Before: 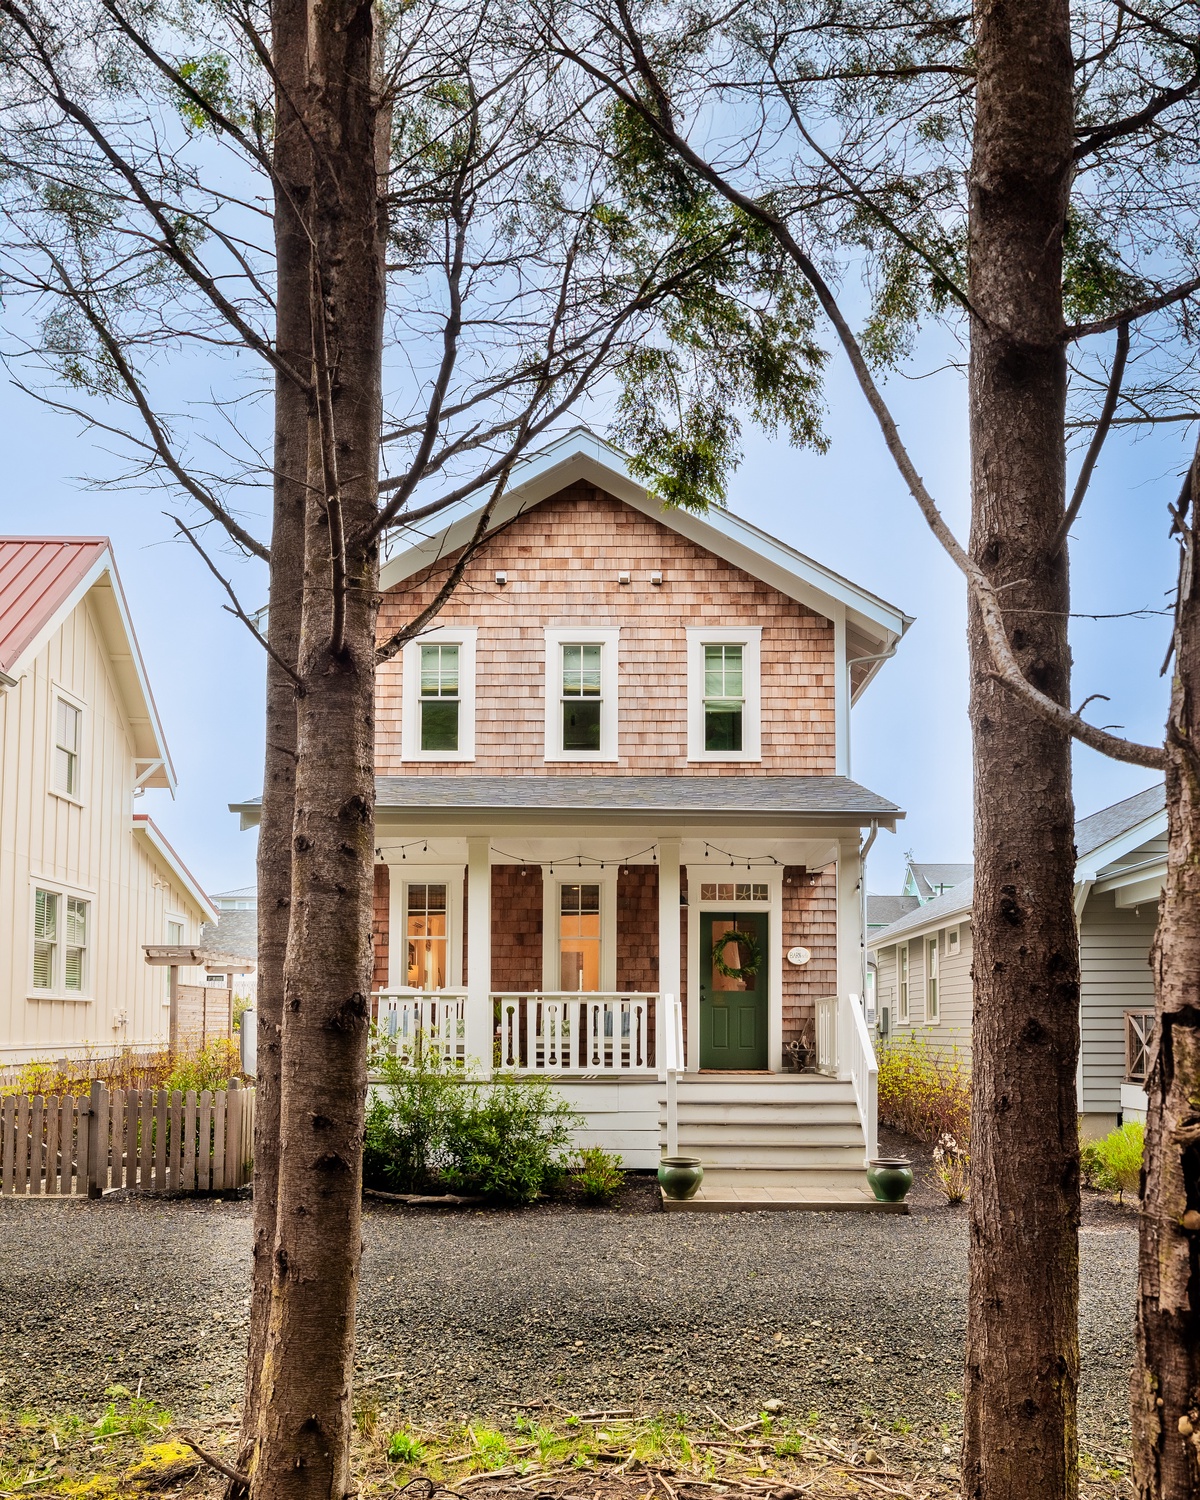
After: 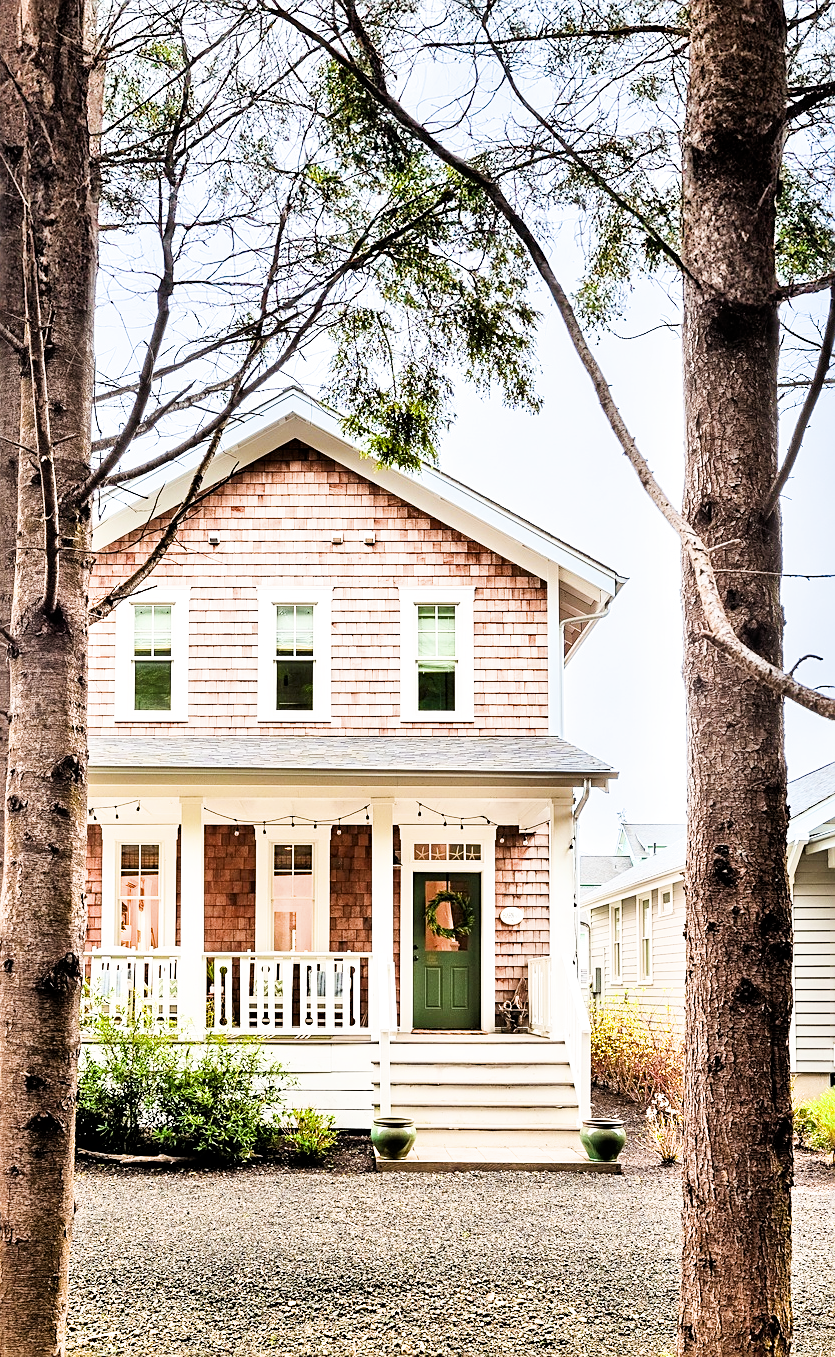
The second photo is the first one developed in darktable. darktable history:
shadows and highlights: low approximation 0.01, soften with gaussian
tone equalizer: edges refinement/feathering 500, mask exposure compensation -1.57 EV, preserve details no
exposure: black level correction 0, exposure 1.932 EV, compensate highlight preservation false
sharpen: on, module defaults
crop and rotate: left 23.965%, top 2.678%, right 6.435%, bottom 6.817%
filmic rgb: black relative exposure -5.1 EV, white relative exposure 4 EV, hardness 2.88, contrast 1.299, highlights saturation mix -29.39%
